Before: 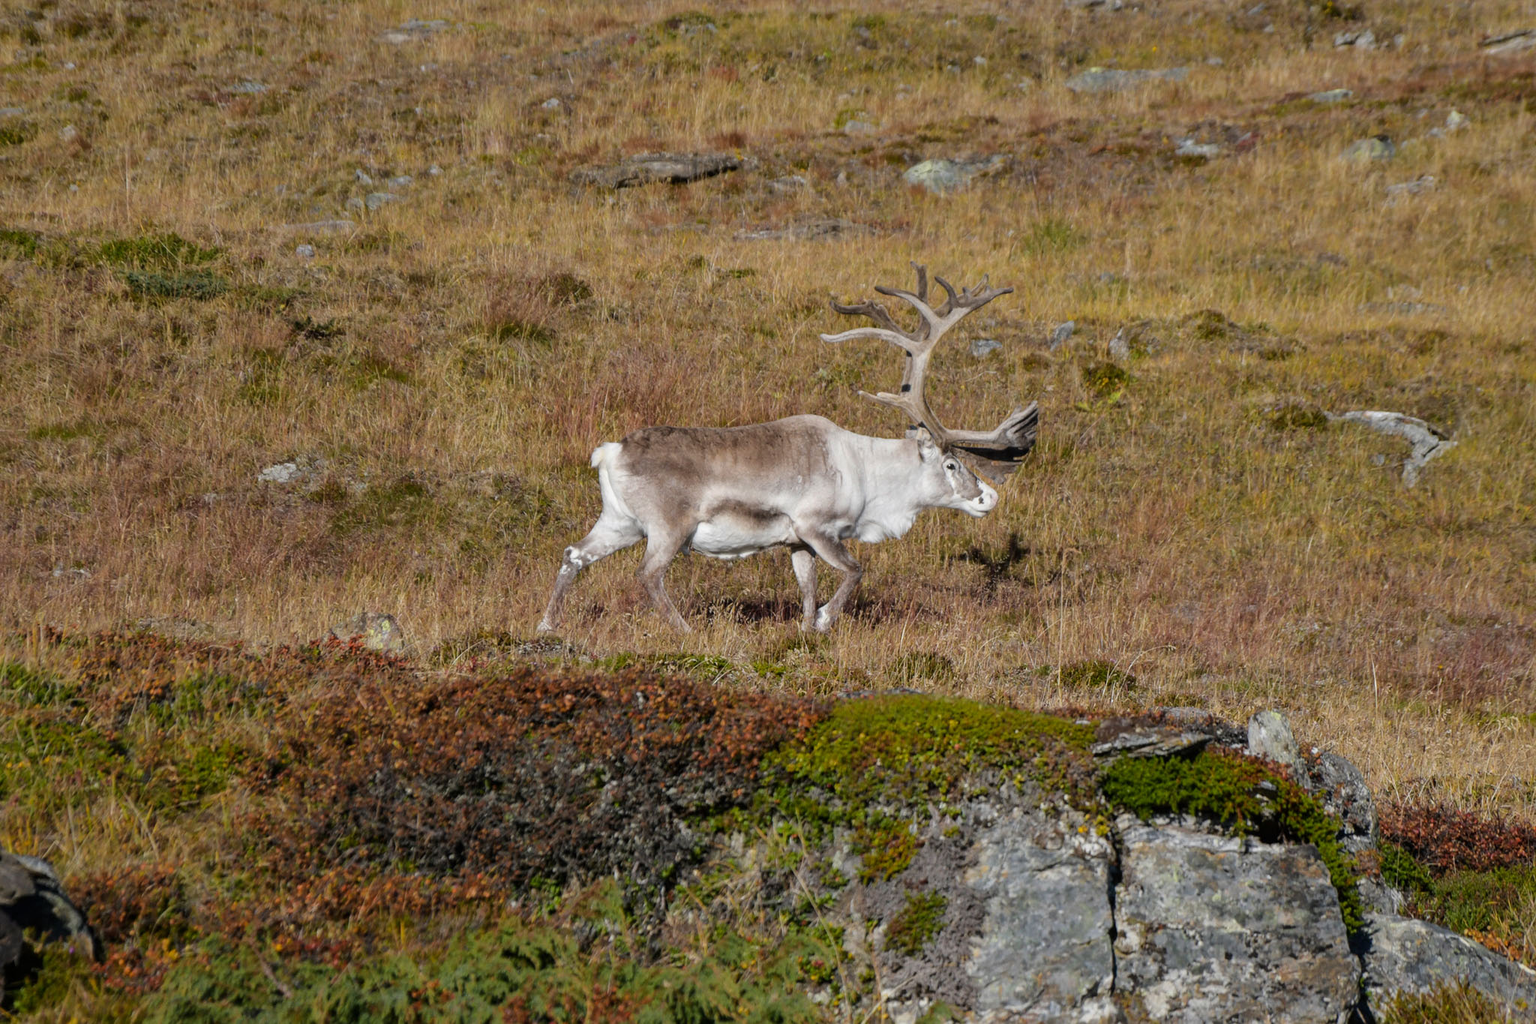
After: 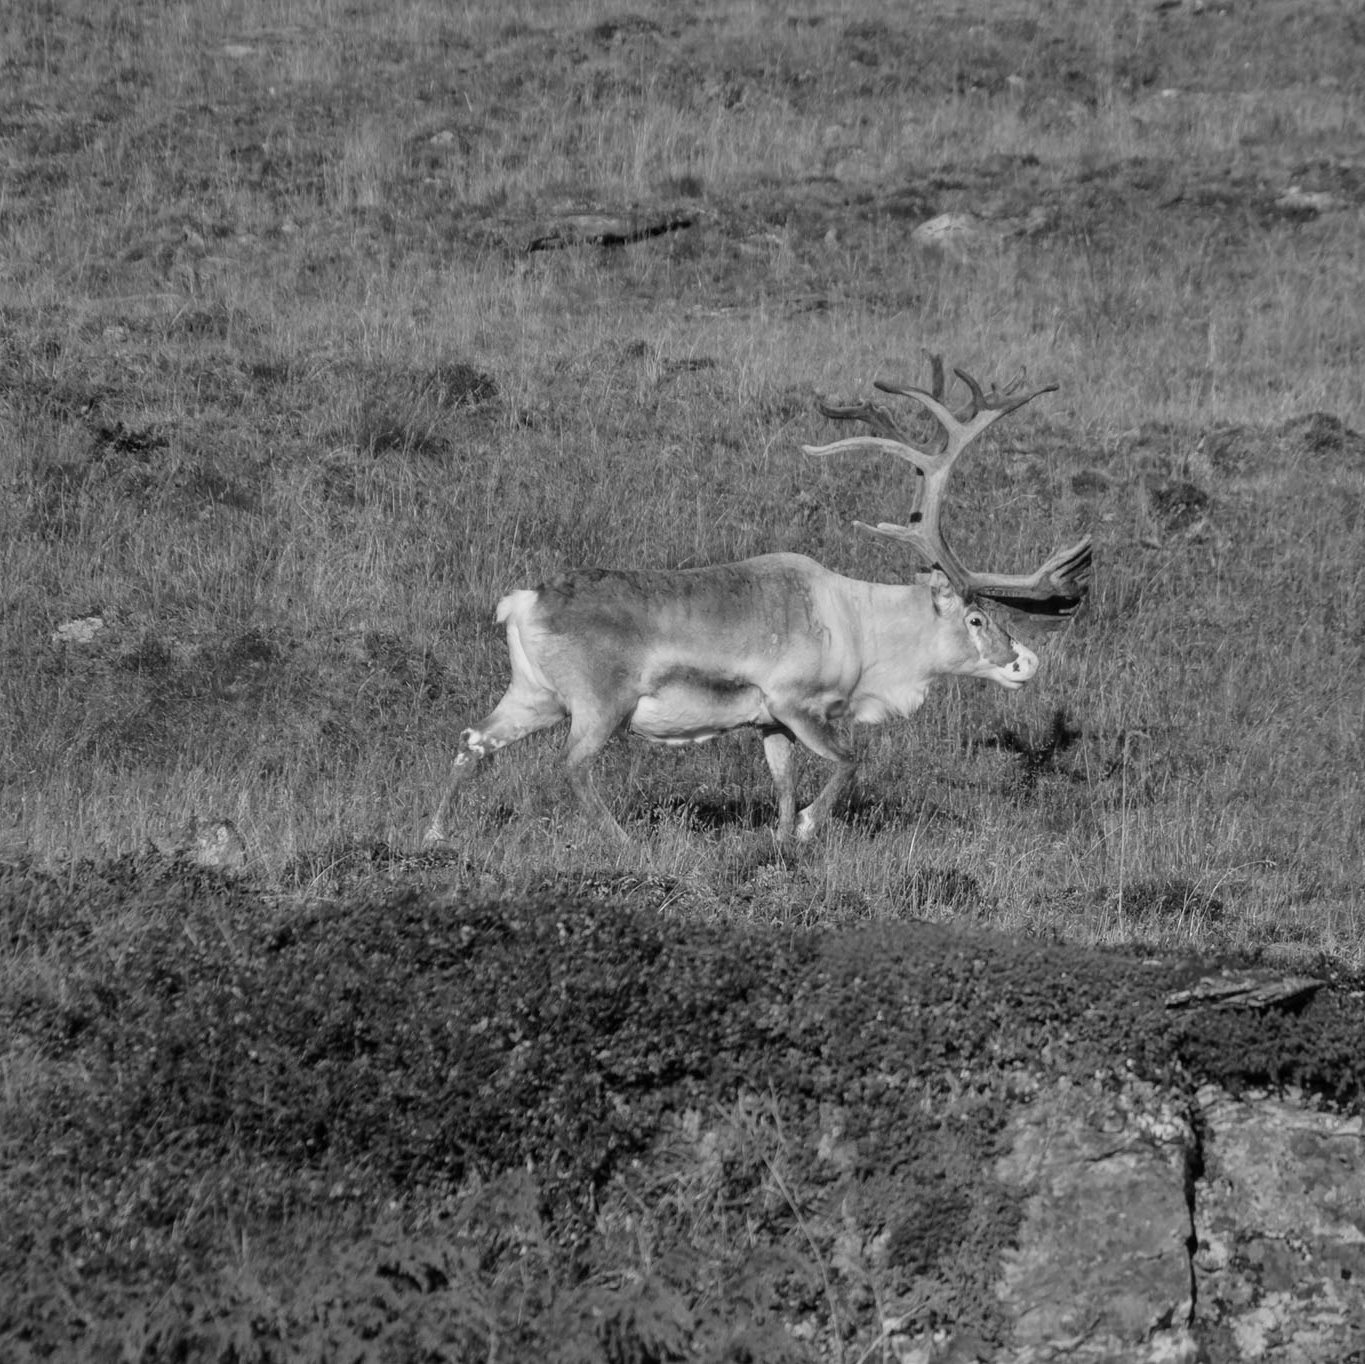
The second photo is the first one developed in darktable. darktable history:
crop and rotate: left 14.292%, right 19.041%
monochrome: a 26.22, b 42.67, size 0.8
